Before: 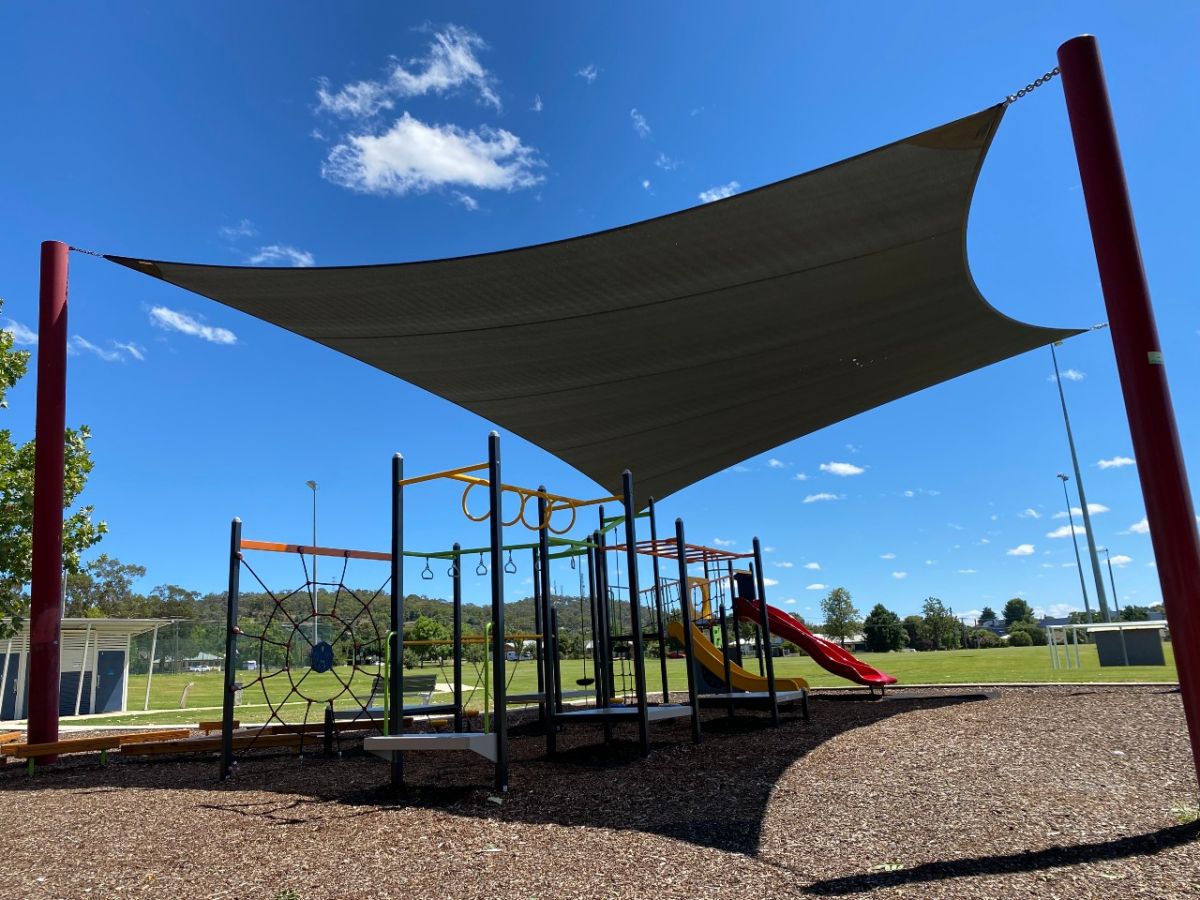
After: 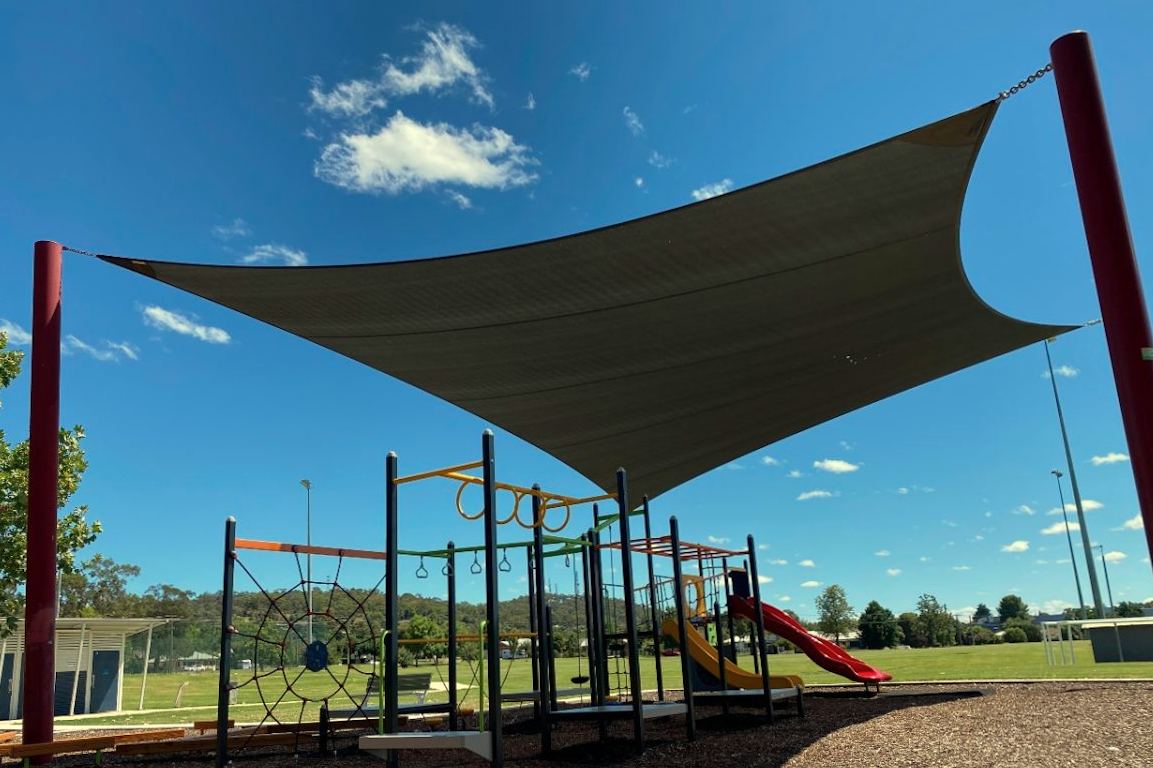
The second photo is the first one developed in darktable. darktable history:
color calibration: x 0.367, y 0.379, temperature 4395.86 K
crop and rotate: angle 0.2°, left 0.275%, right 3.127%, bottom 14.18%
white balance: red 1.08, blue 0.791
